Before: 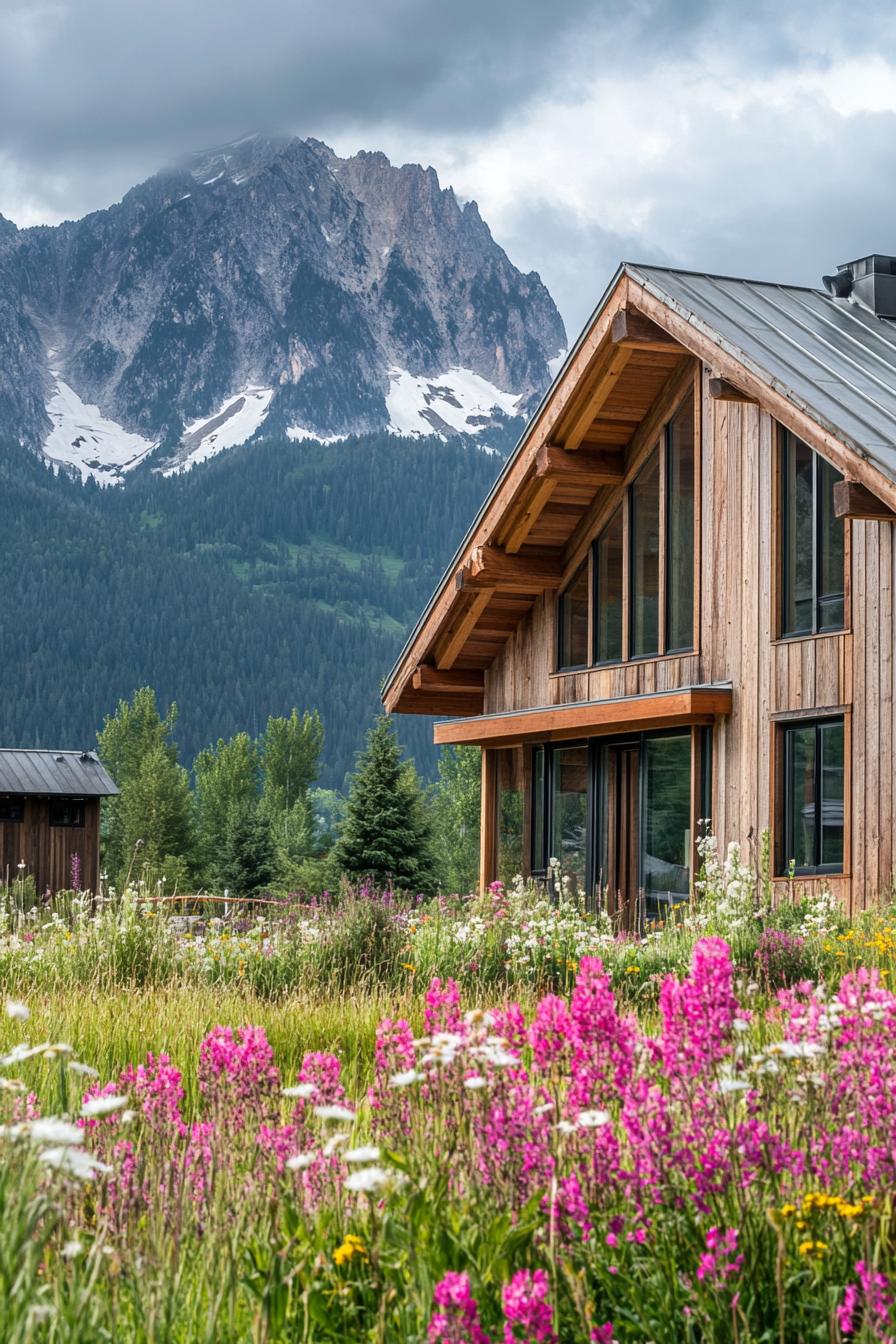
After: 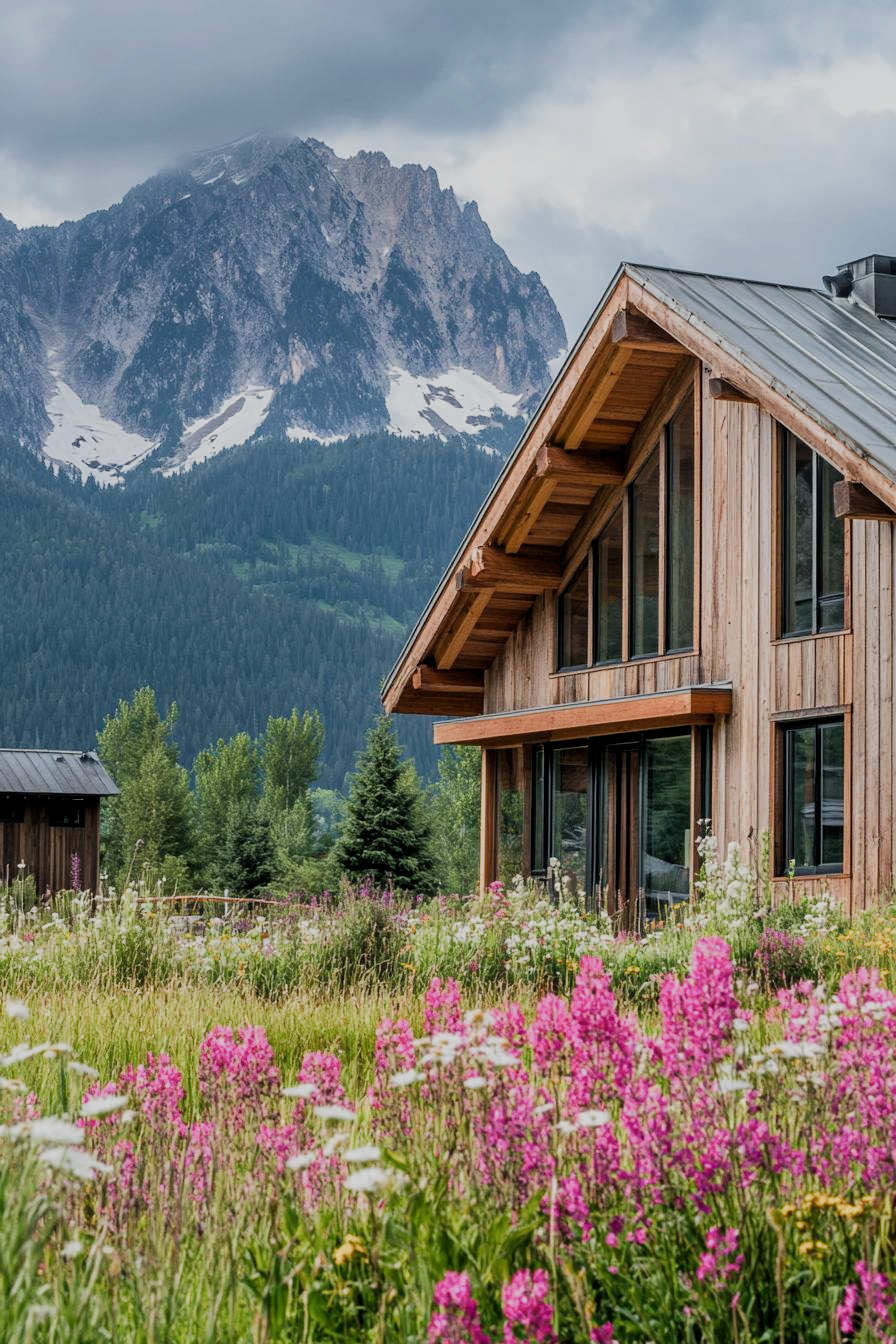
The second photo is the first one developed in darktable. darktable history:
filmic rgb: middle gray luminance 18.25%, black relative exposure -11.13 EV, white relative exposure 3.71 EV, target black luminance 0%, hardness 5.88, latitude 57.97%, contrast 0.965, shadows ↔ highlights balance 49.22%, color science v5 (2021), contrast in shadows safe, contrast in highlights safe
